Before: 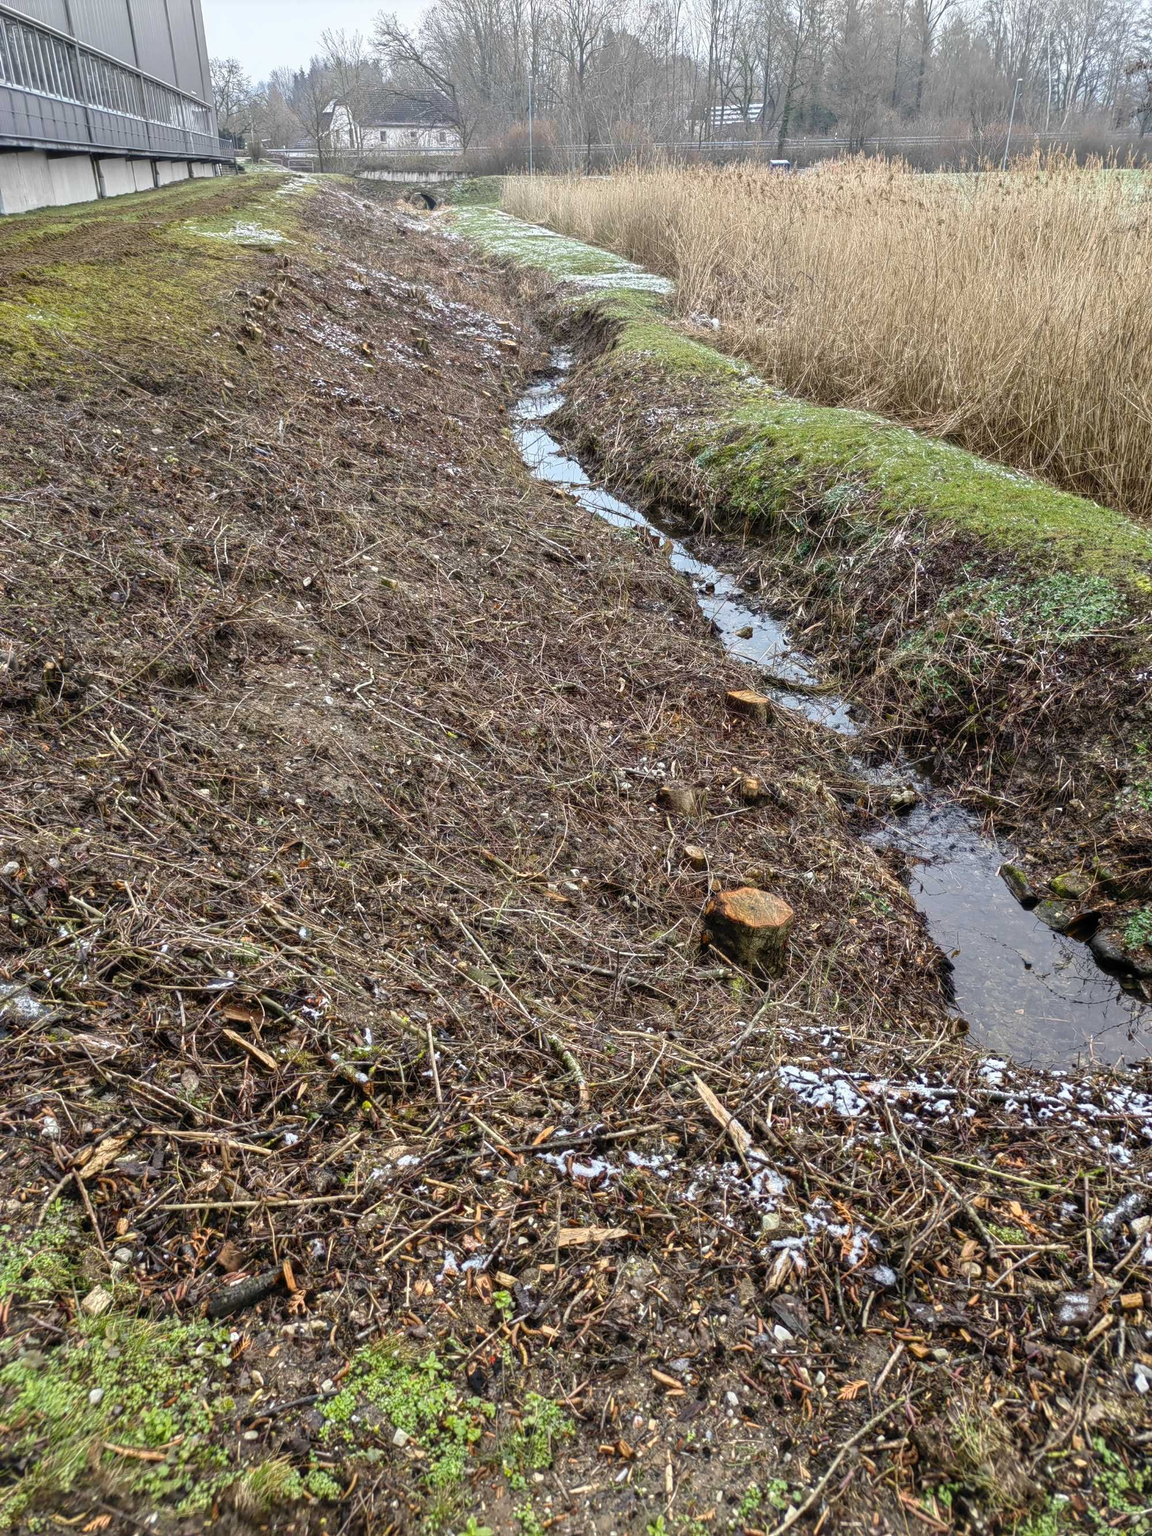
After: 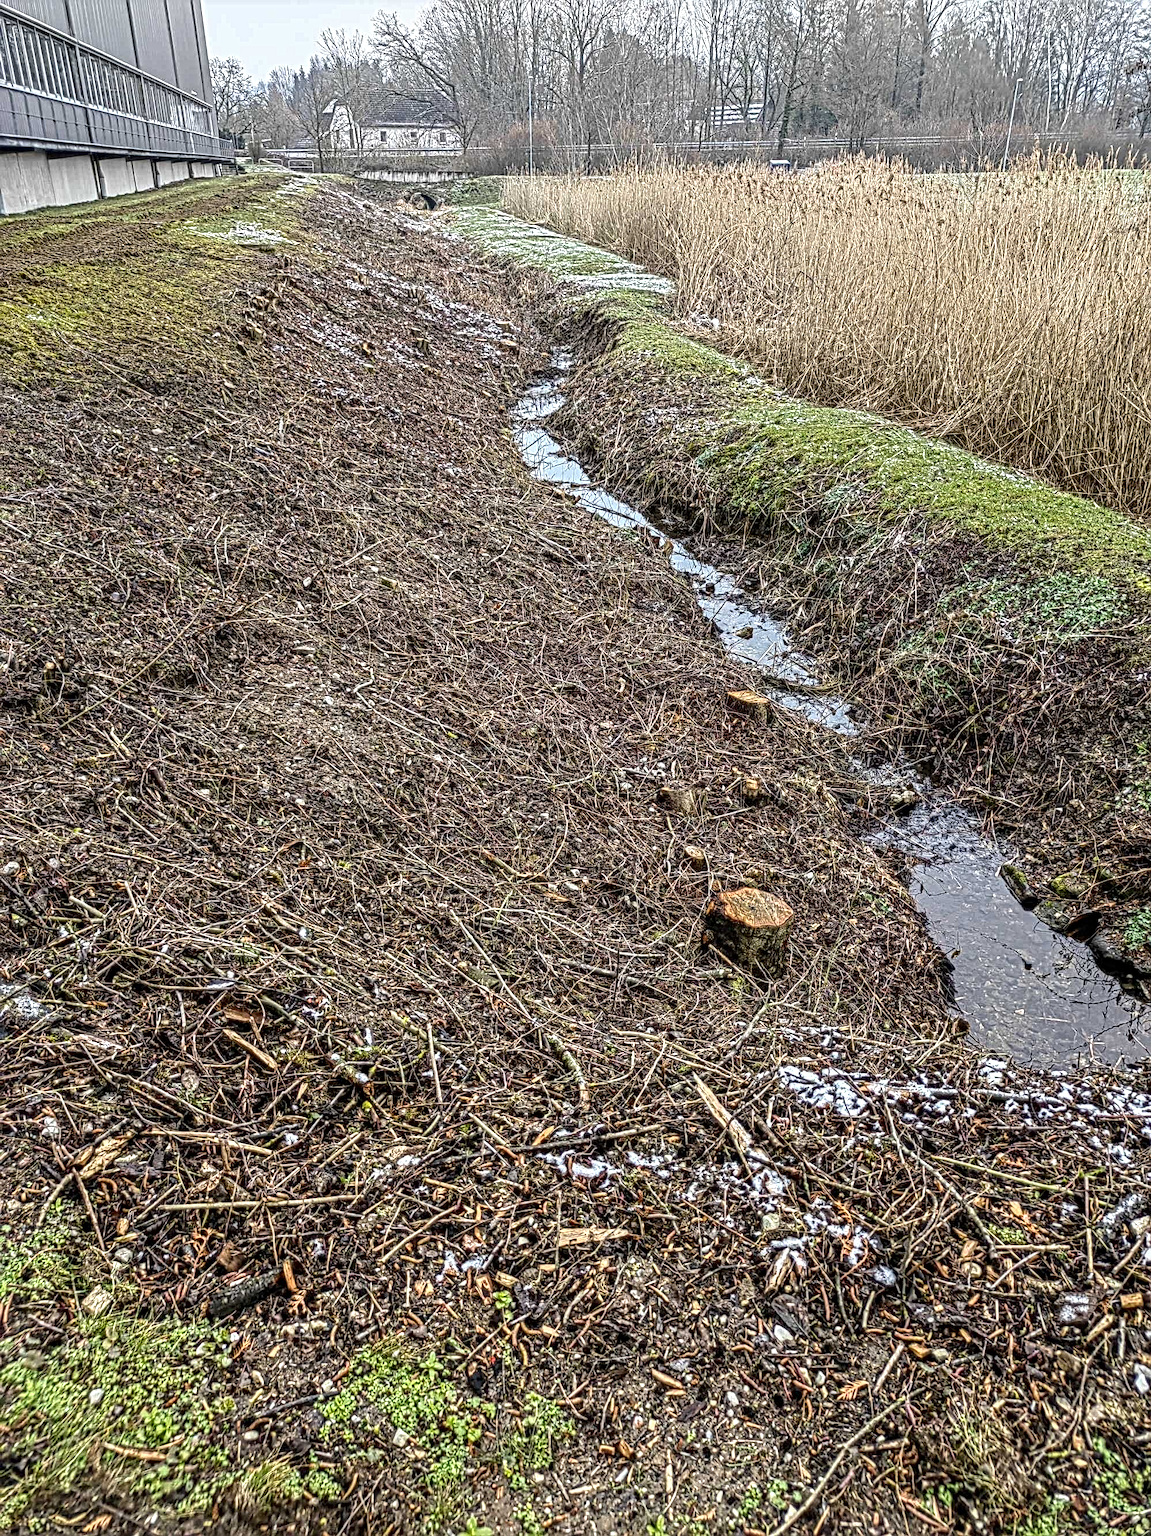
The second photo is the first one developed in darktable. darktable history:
local contrast: mode bilateral grid, contrast 19, coarseness 4, detail 298%, midtone range 0.2
